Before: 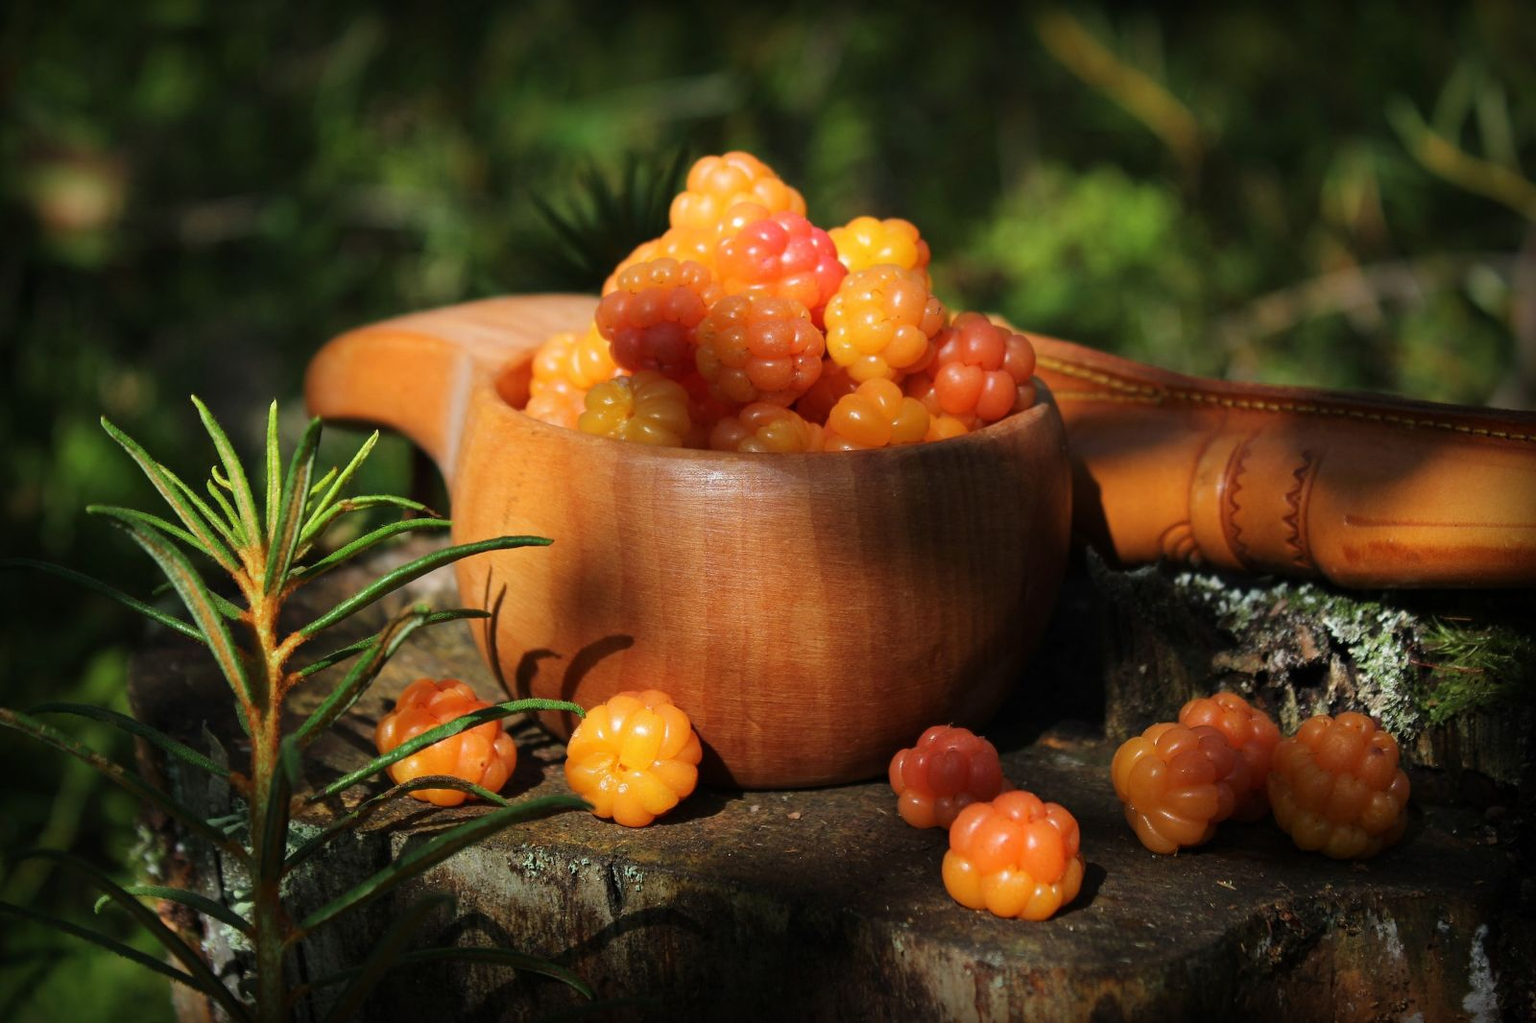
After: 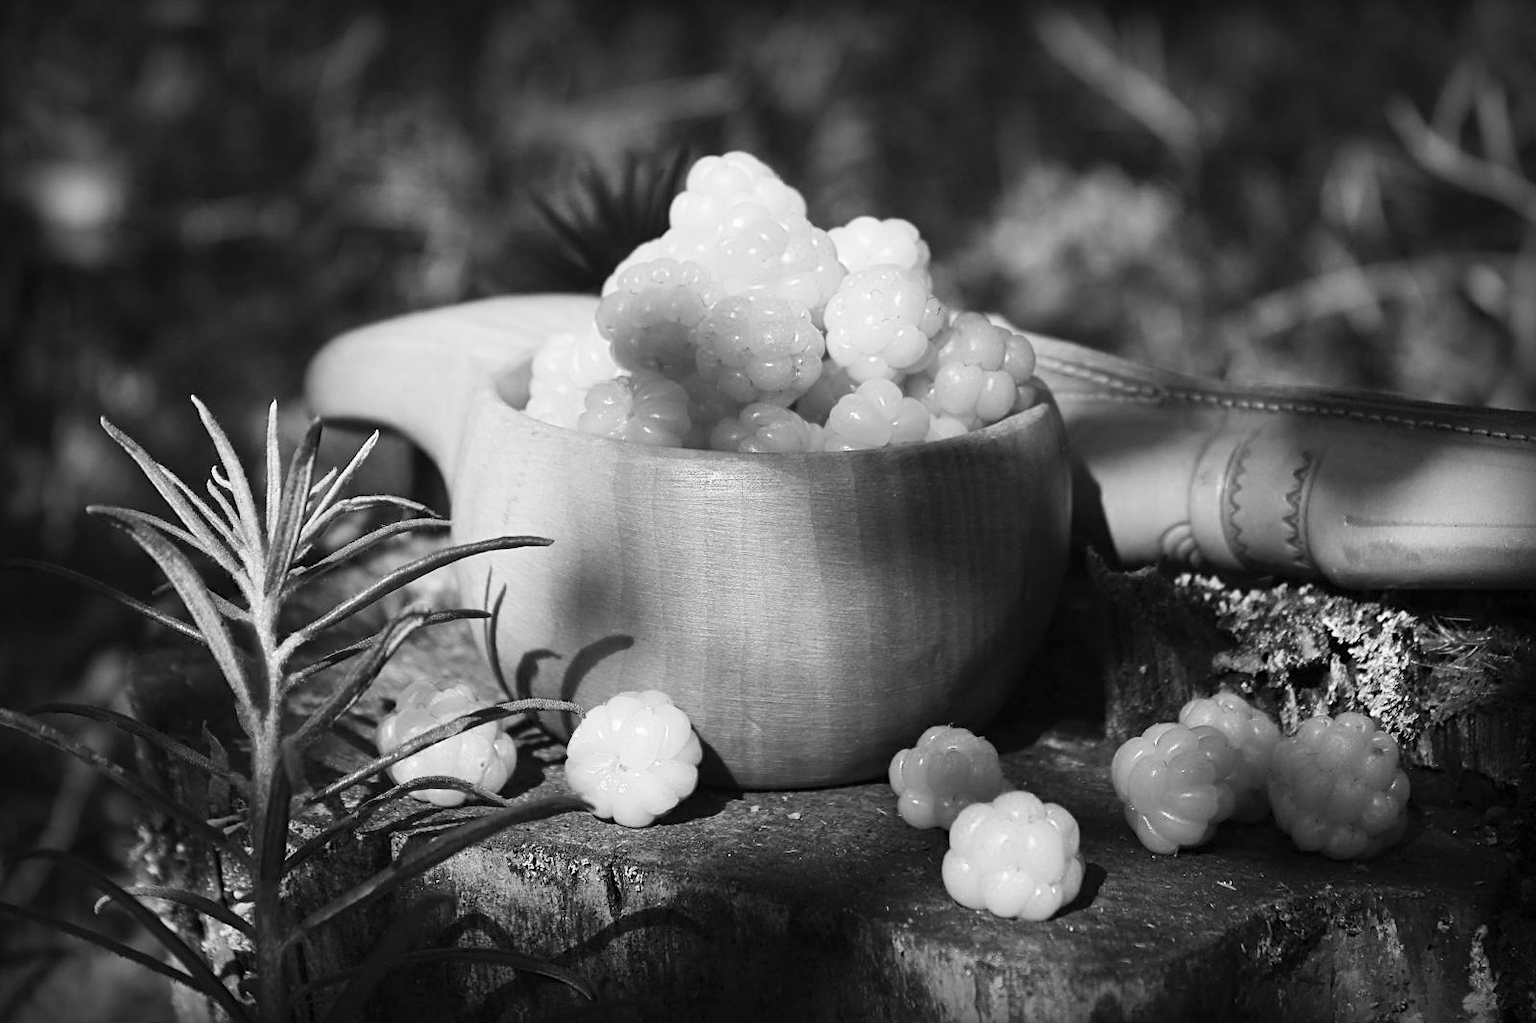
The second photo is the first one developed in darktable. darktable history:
color calibration: output gray [0.714, 0.278, 0, 0], illuminant same as pipeline (D50), adaptation none (bypass)
contrast brightness saturation: contrast 0.2, brightness 0.2, saturation 0.8
white balance: red 0.986, blue 1.01
sharpen: on, module defaults
